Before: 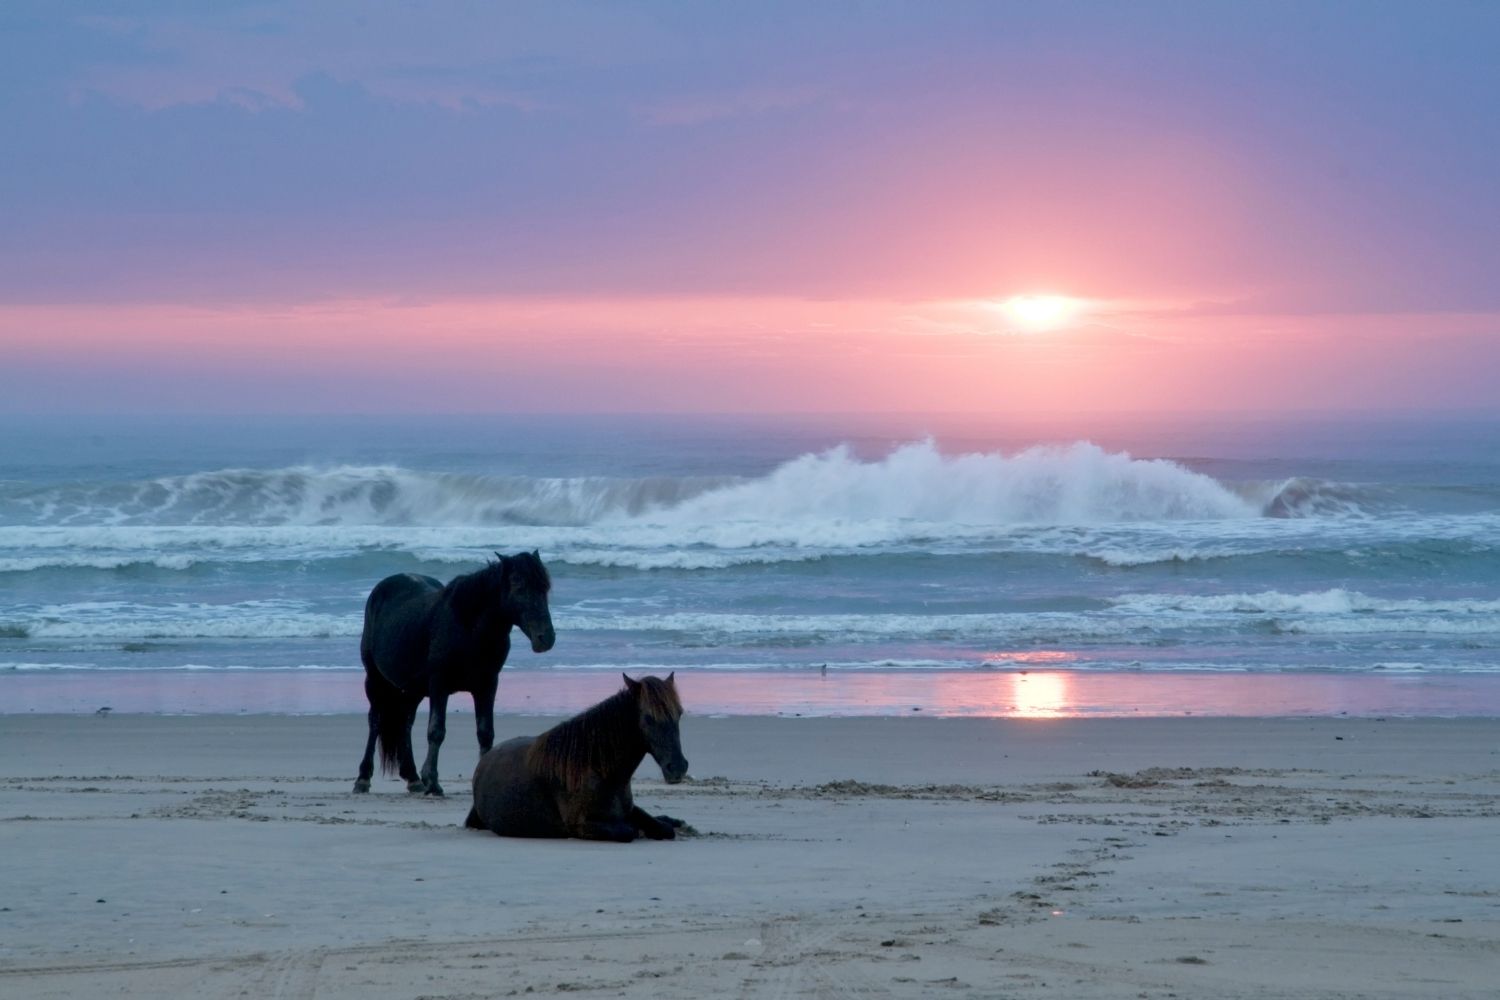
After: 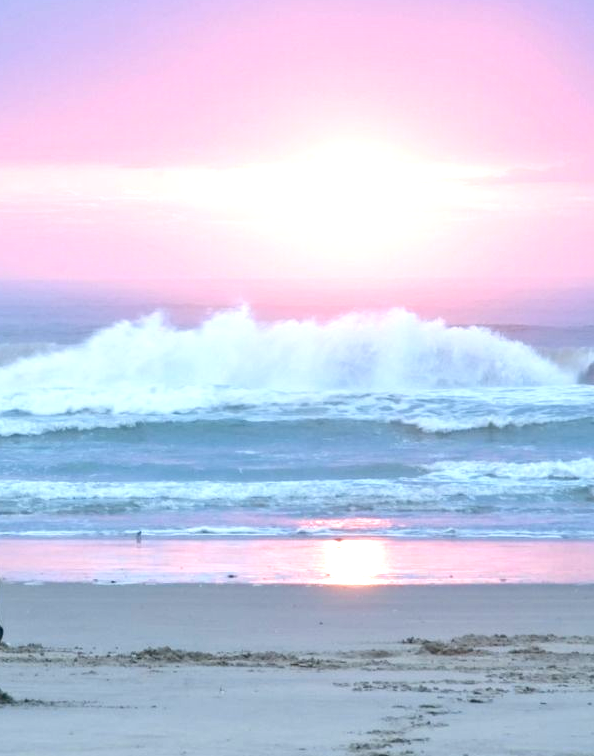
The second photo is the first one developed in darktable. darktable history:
exposure: exposure 0.999 EV, compensate highlight preservation false
crop: left 45.721%, top 13.393%, right 14.118%, bottom 10.01%
